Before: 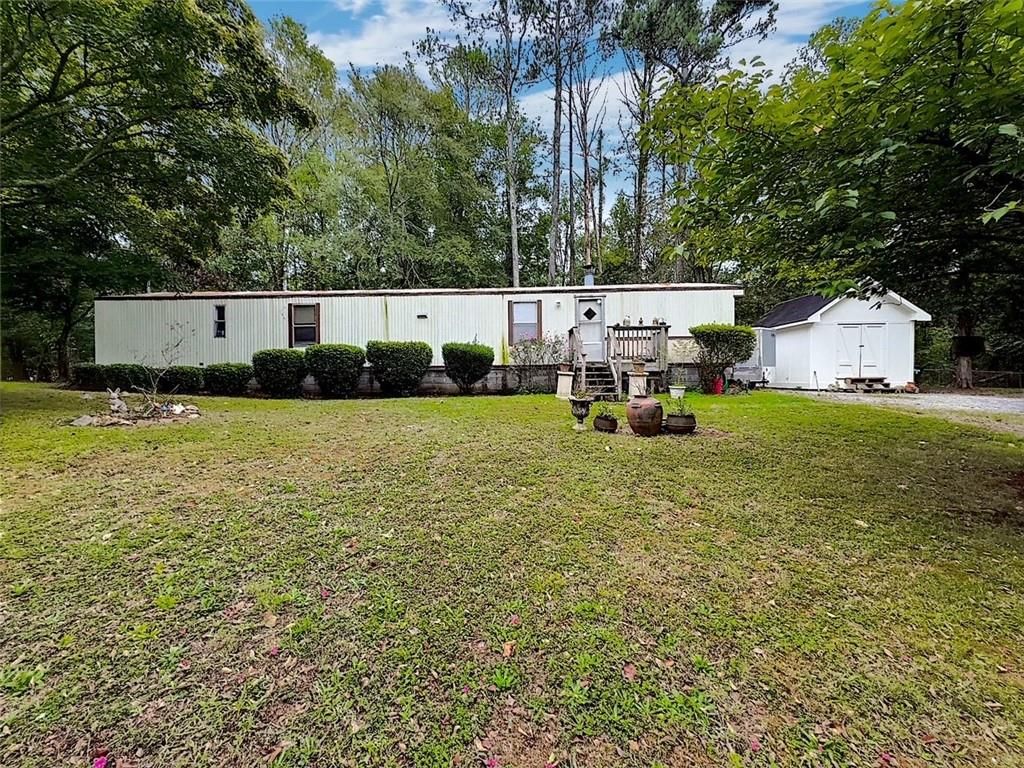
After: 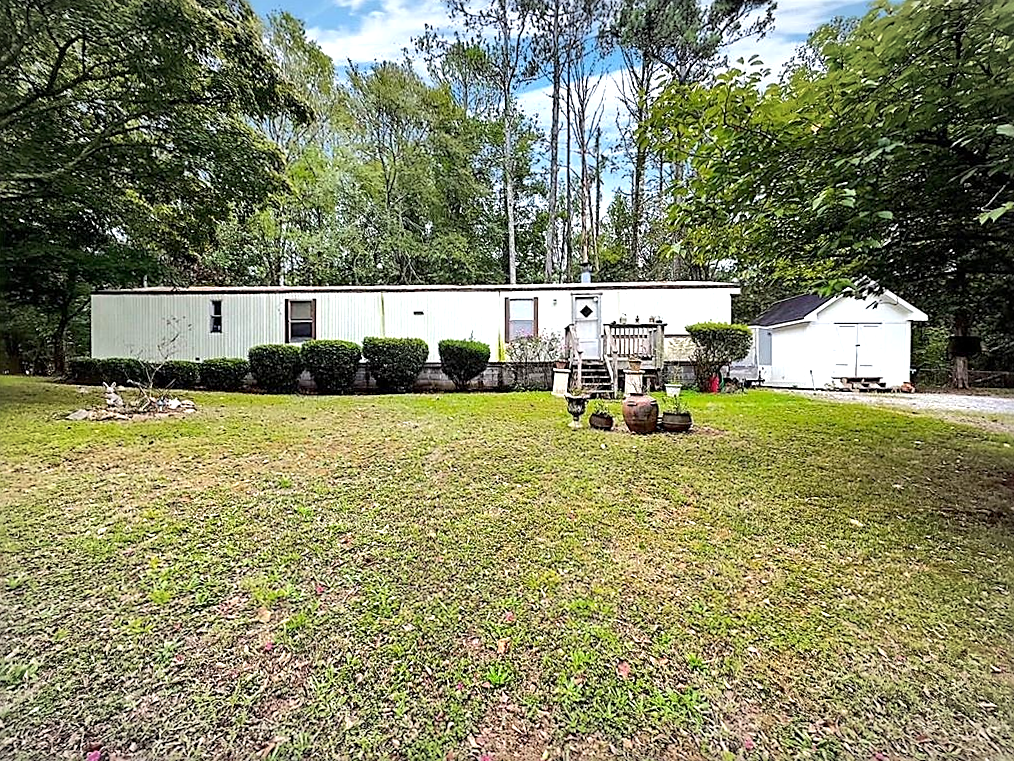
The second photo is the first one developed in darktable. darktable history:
sharpen: on, module defaults
vignetting: fall-off start 81.01%, fall-off radius 62.31%, brightness -0.161, automatic ratio true, width/height ratio 1.42
exposure: exposure 0.604 EV, compensate exposure bias true, compensate highlight preservation false
crop and rotate: angle -0.391°
